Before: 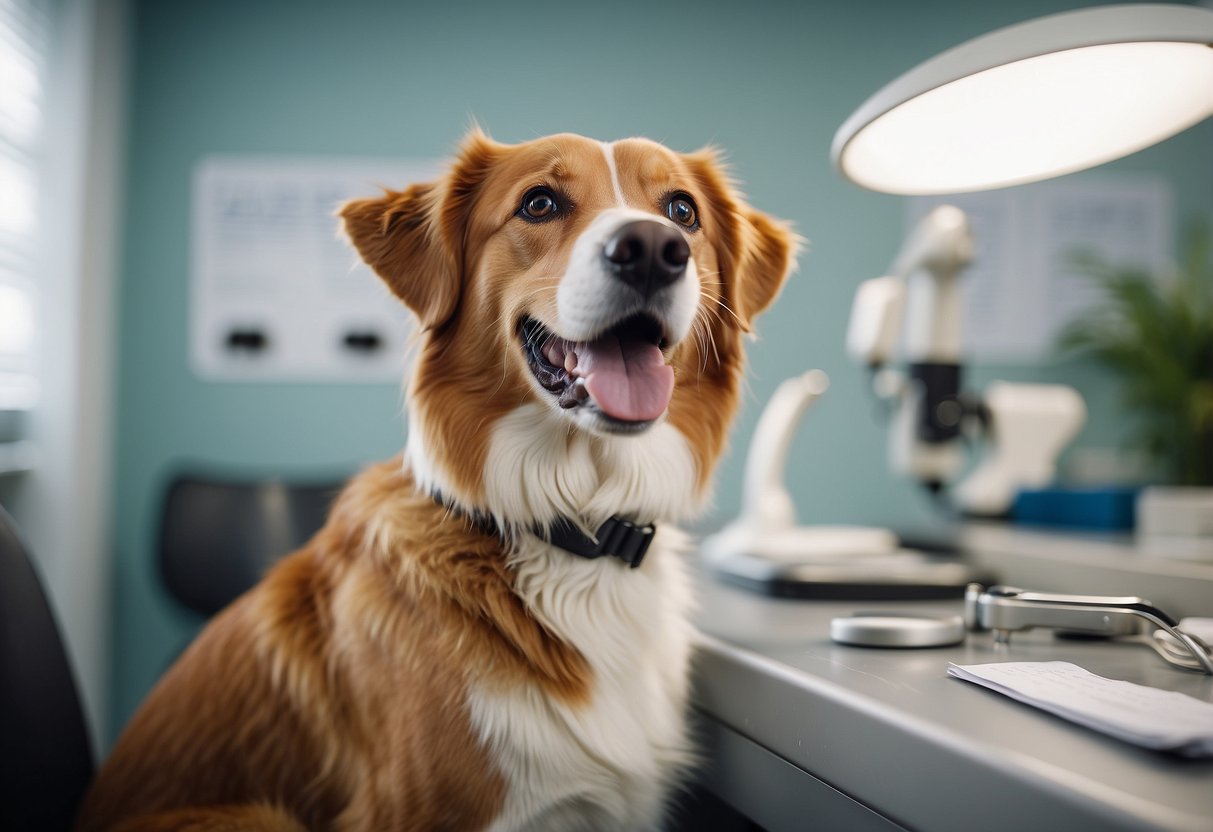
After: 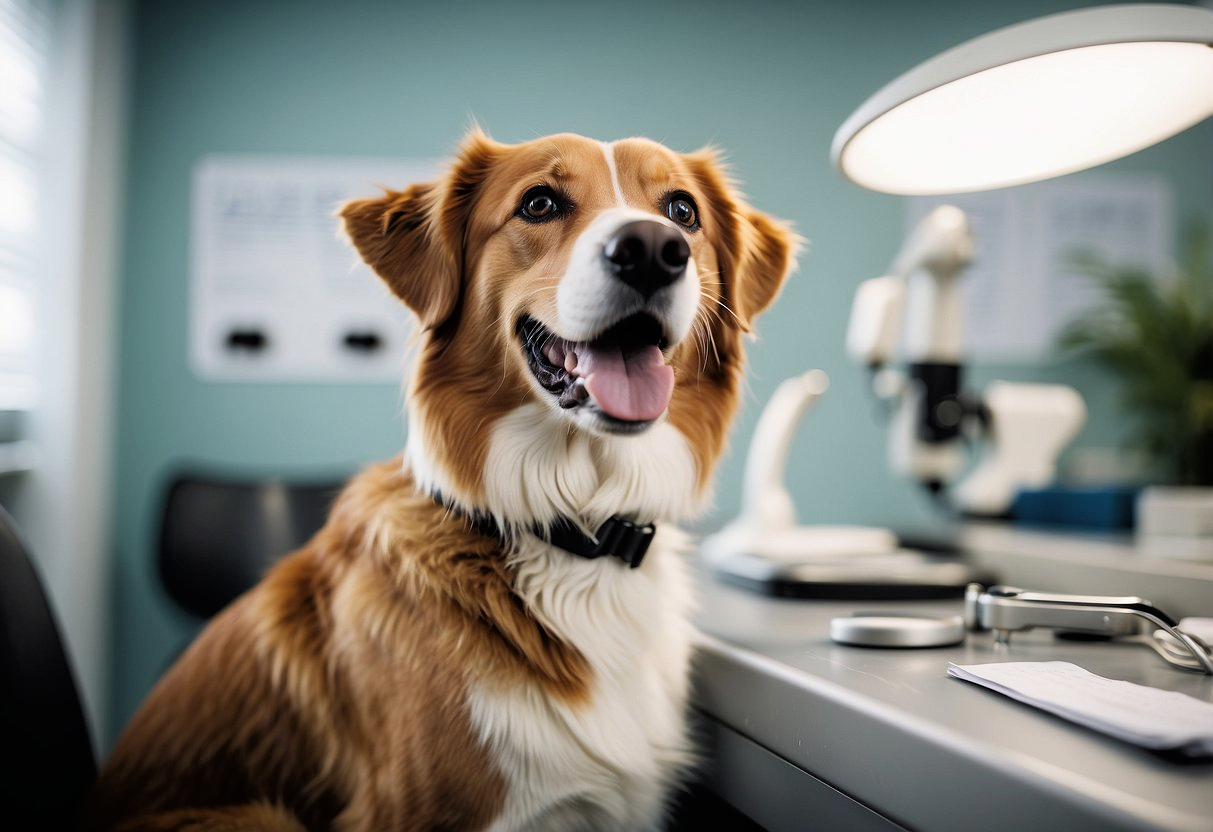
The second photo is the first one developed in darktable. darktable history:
base curve: curves: ch0 [(0, 0) (0.283, 0.295) (1, 1)], preserve colors none
tone curve: curves: ch0 [(0, 0) (0.118, 0.034) (0.182, 0.124) (0.265, 0.214) (0.504, 0.508) (0.783, 0.825) (1, 1)], color space Lab, linked channels, preserve colors none
color balance rgb: on, module defaults
